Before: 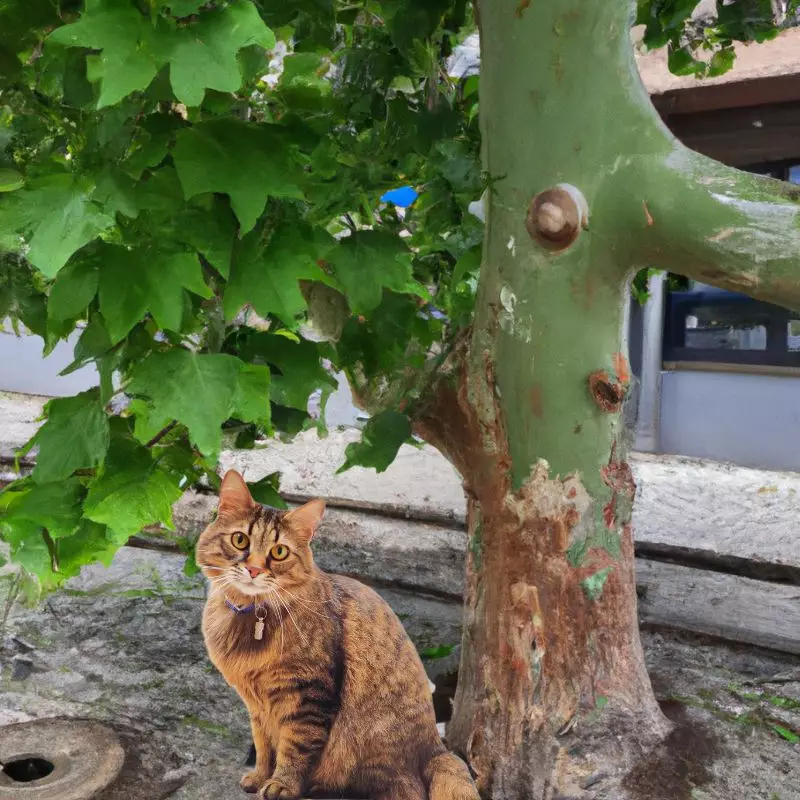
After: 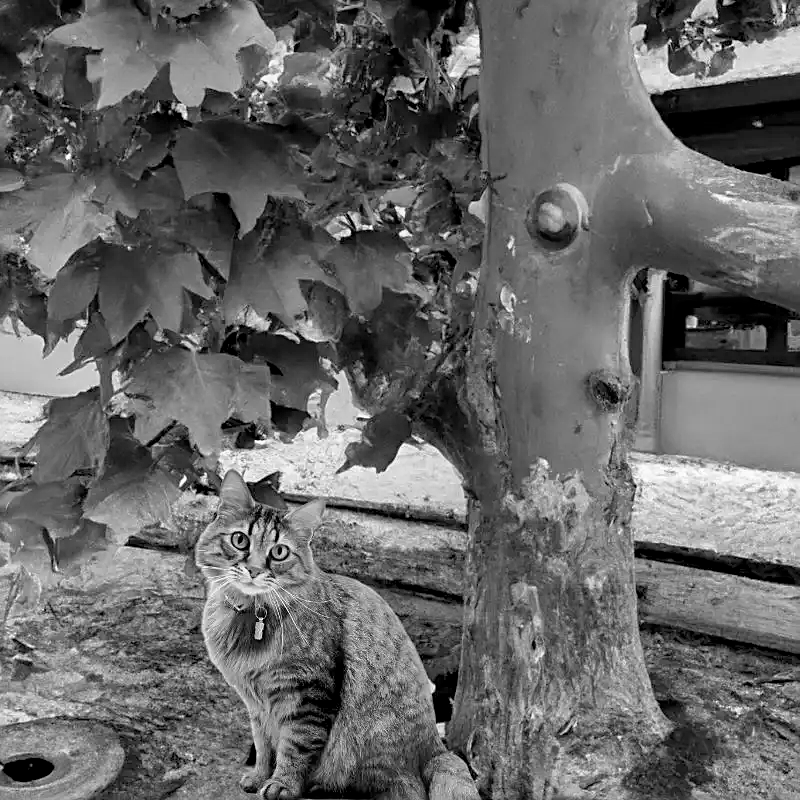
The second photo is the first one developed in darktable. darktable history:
shadows and highlights: white point adjustment 0.1, highlights -70, soften with gaussian
color correction: highlights a* -8, highlights b* 3.1
sharpen: on, module defaults
base curve: curves: ch0 [(0.017, 0) (0.425, 0.441) (0.844, 0.933) (1, 1)], preserve colors none
monochrome: on, module defaults
exposure: compensate highlight preservation false
